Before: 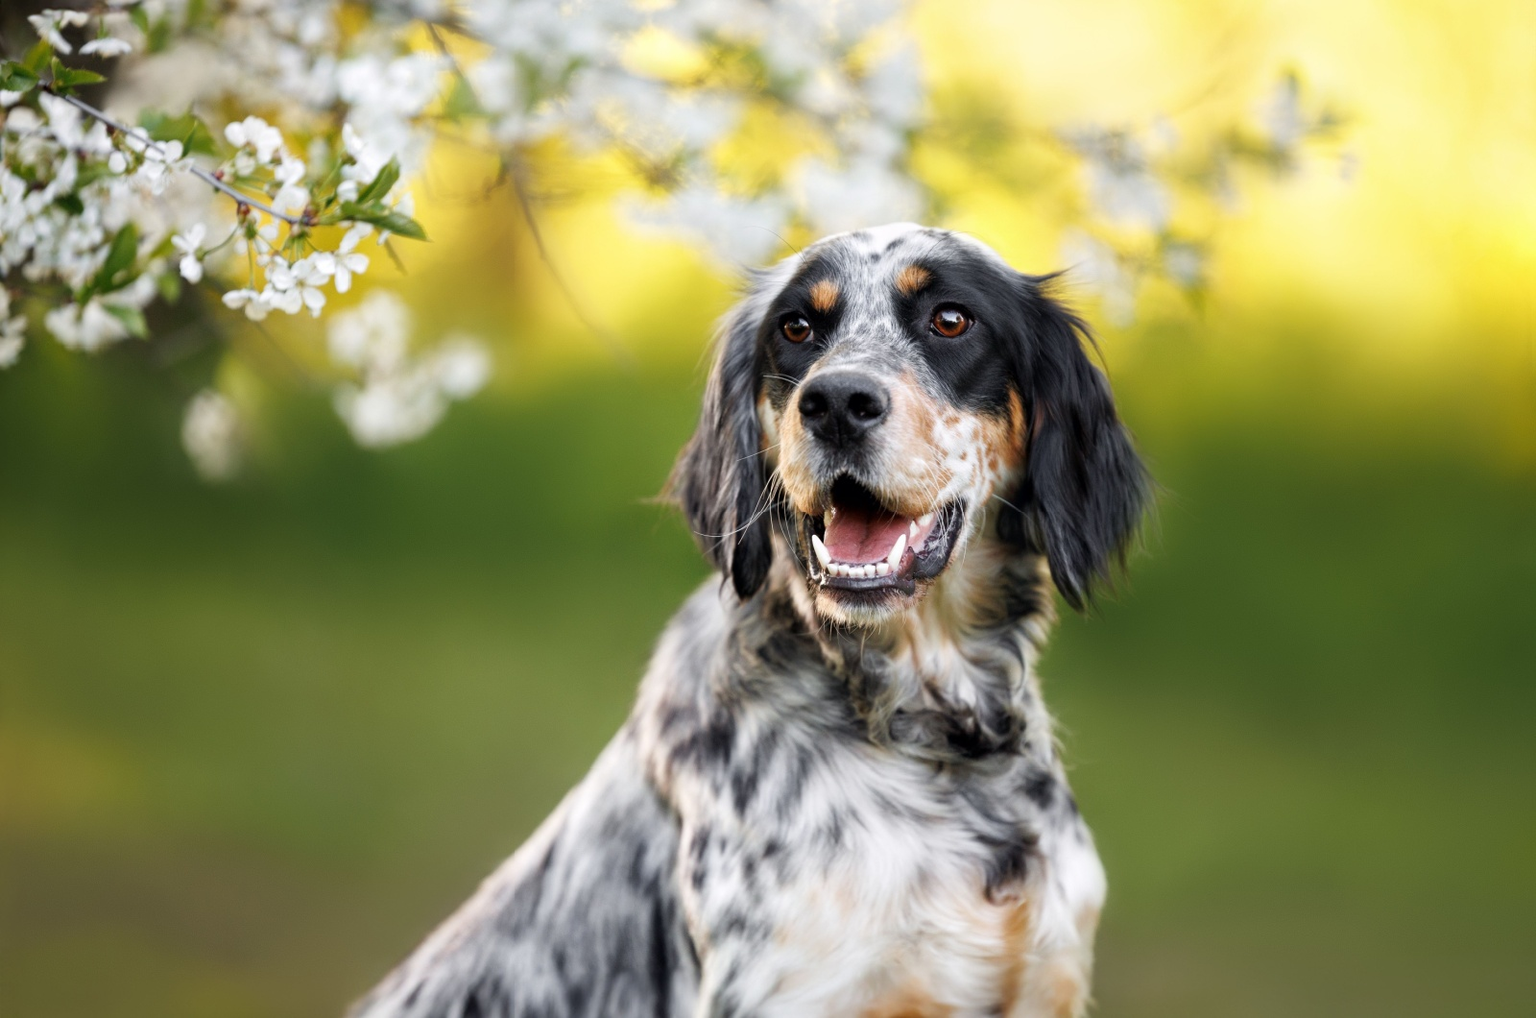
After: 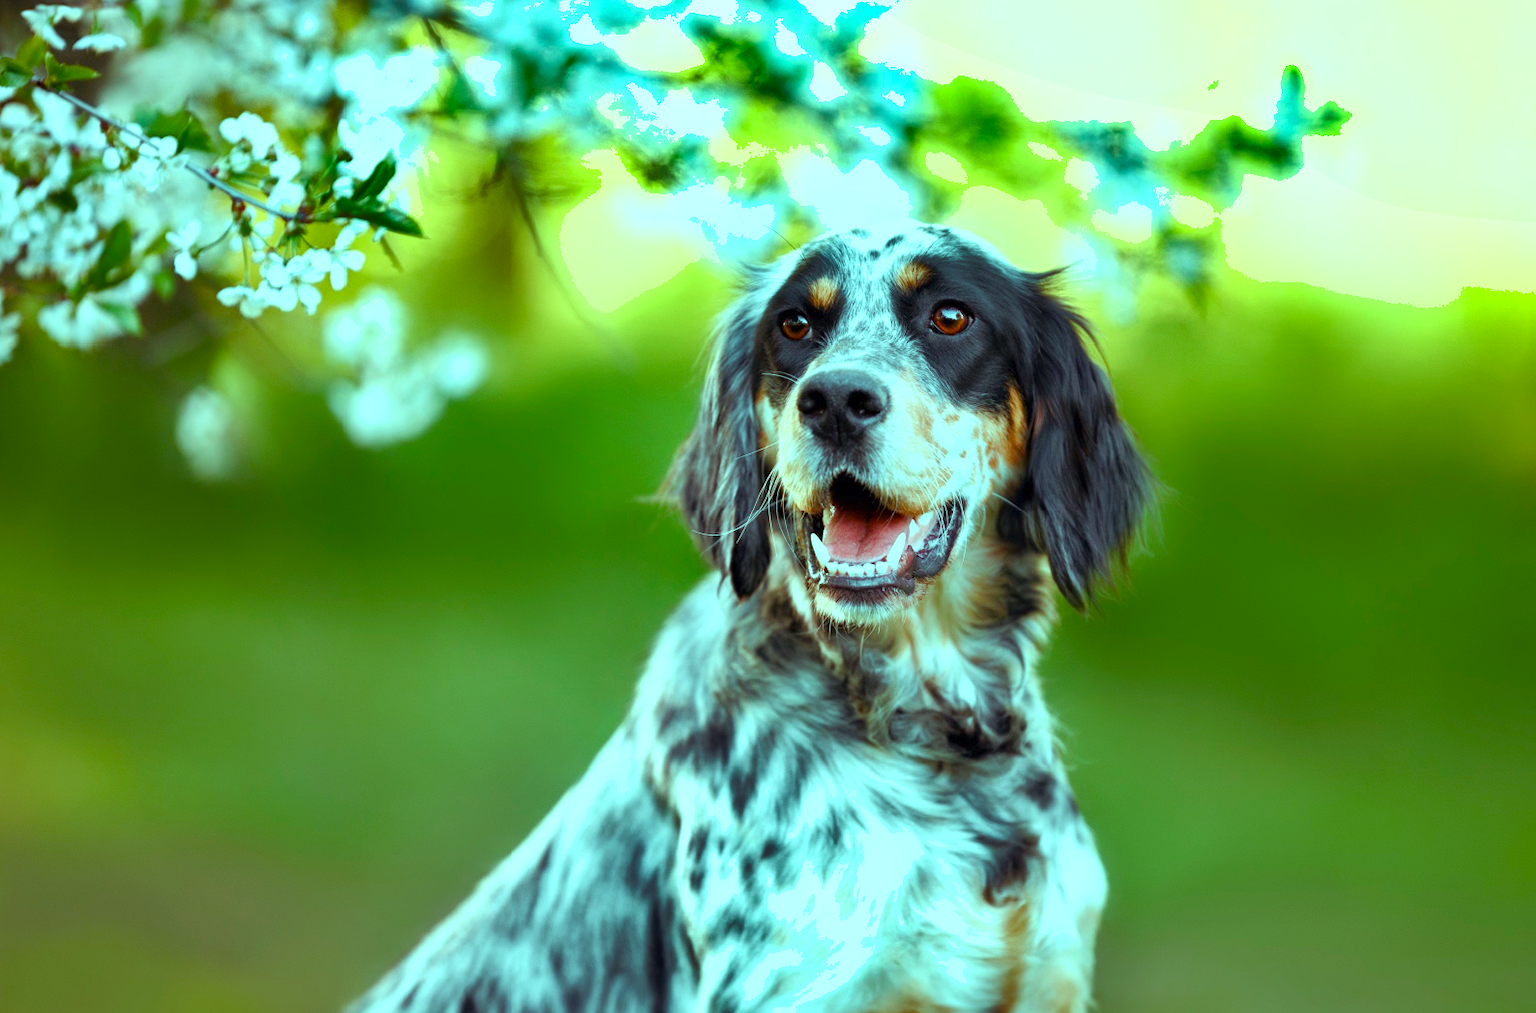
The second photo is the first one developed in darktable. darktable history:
exposure: black level correction 0, exposure 0.498 EV, compensate exposure bias true, compensate highlight preservation false
color balance rgb: highlights gain › chroma 7.548%, highlights gain › hue 187.17°, perceptual saturation grading › global saturation 45.963%, perceptual saturation grading › highlights -49.652%, perceptual saturation grading › shadows 29.367%, global vibrance -16.643%, contrast -5.613%
shadows and highlights: shadows 75.4, highlights -60.75, soften with gaussian
crop: left 0.453%, top 0.565%, right 0.216%, bottom 0.548%
